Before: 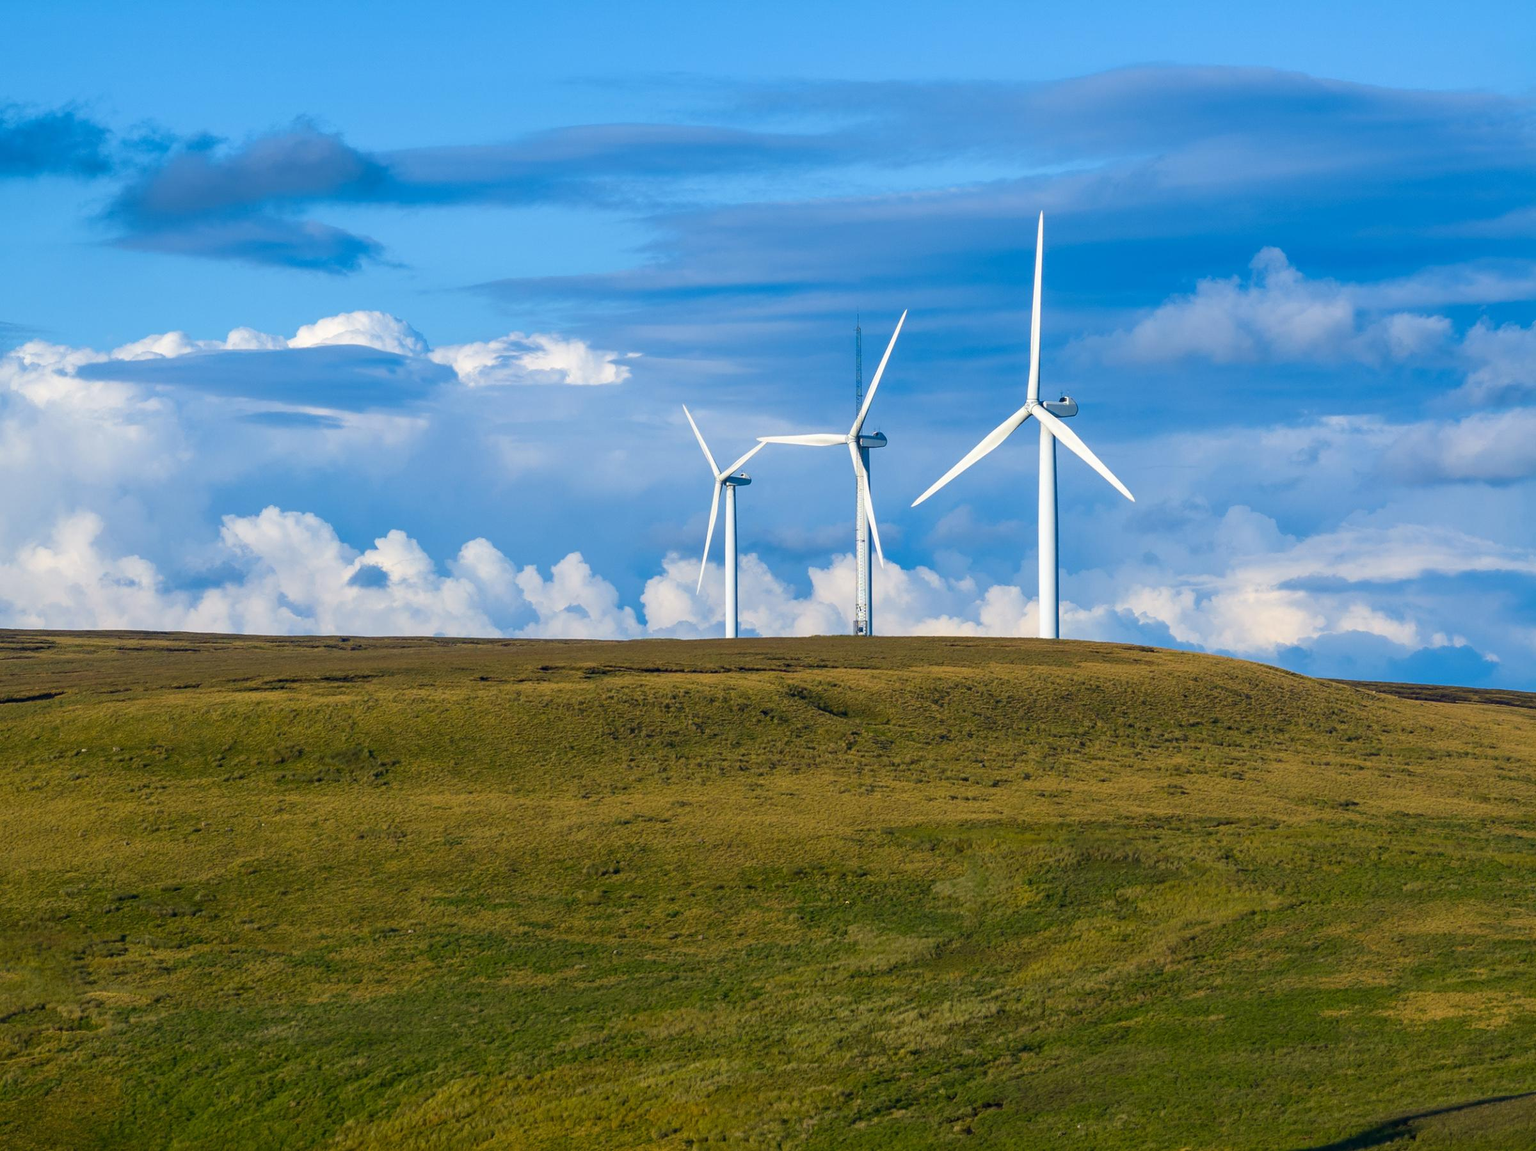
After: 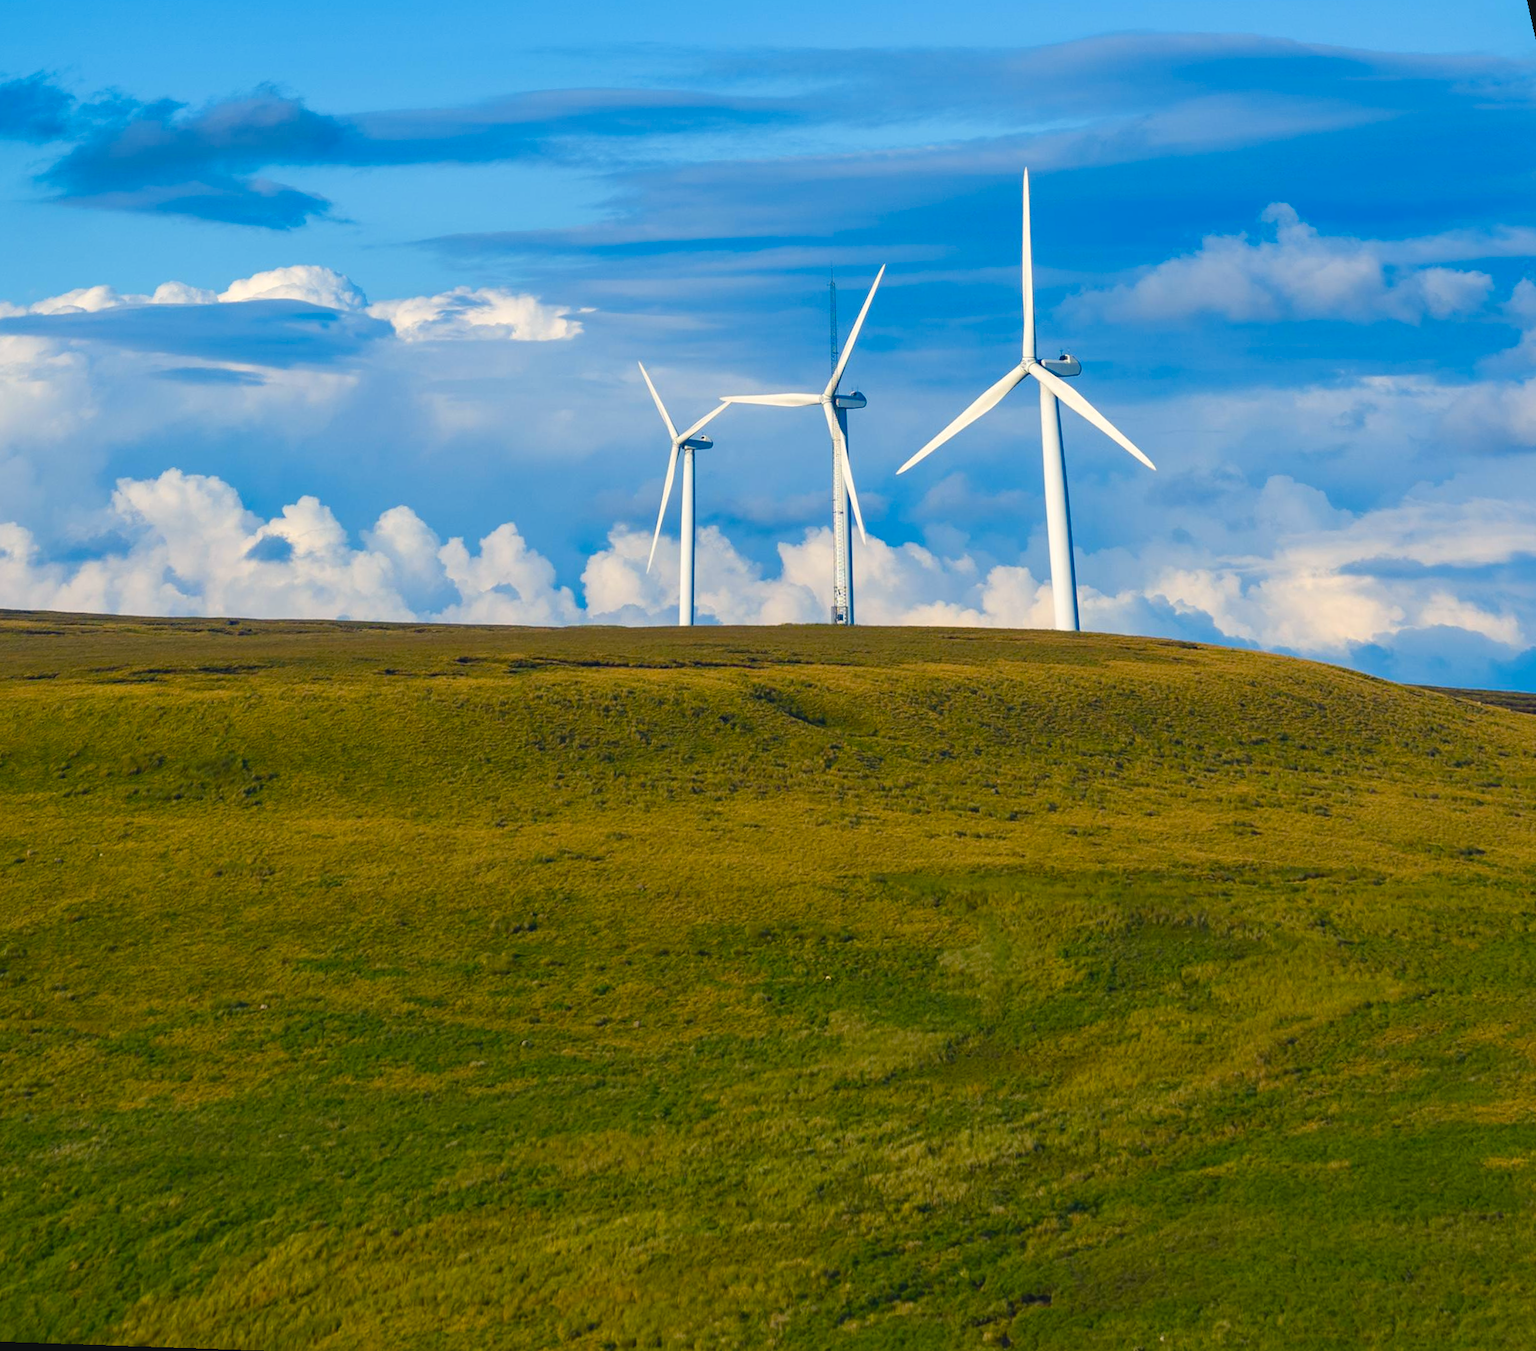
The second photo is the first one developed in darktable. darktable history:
rotate and perspective: rotation 0.72°, lens shift (vertical) -0.352, lens shift (horizontal) -0.051, crop left 0.152, crop right 0.859, crop top 0.019, crop bottom 0.964
color balance rgb: shadows lift › chroma 2%, shadows lift › hue 219.6°, power › hue 313.2°, highlights gain › chroma 3%, highlights gain › hue 75.6°, global offset › luminance 0.5%, perceptual saturation grading › global saturation 15.33%, perceptual saturation grading › highlights -19.33%, perceptual saturation grading › shadows 20%, global vibrance 20%
